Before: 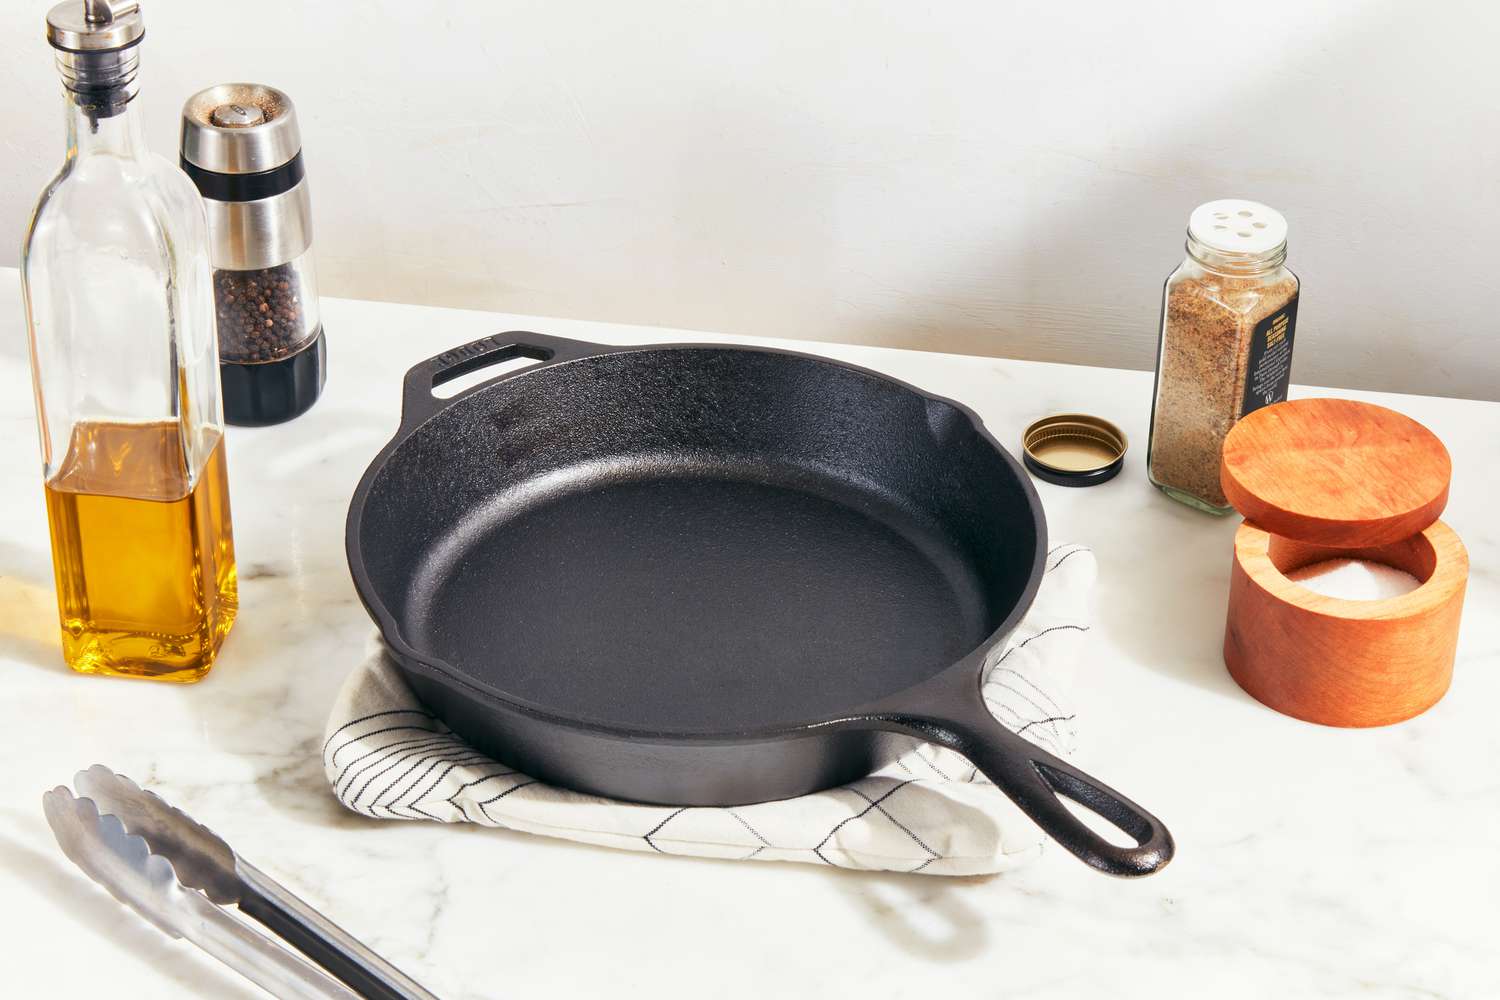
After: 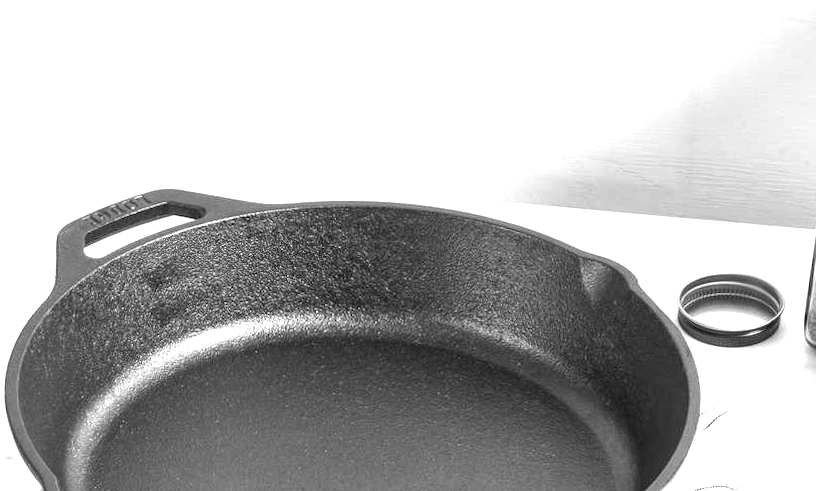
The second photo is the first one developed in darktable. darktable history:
crop: left 20.932%, top 15.471%, right 21.848%, bottom 34.081%
monochrome: a -35.87, b 49.73, size 1.7
white balance: emerald 1
exposure: exposure 1.25 EV, compensate exposure bias true, compensate highlight preservation false
graduated density: on, module defaults
rotate and perspective: rotation 0.074°, lens shift (vertical) 0.096, lens shift (horizontal) -0.041, crop left 0.043, crop right 0.952, crop top 0.024, crop bottom 0.979
local contrast: on, module defaults
